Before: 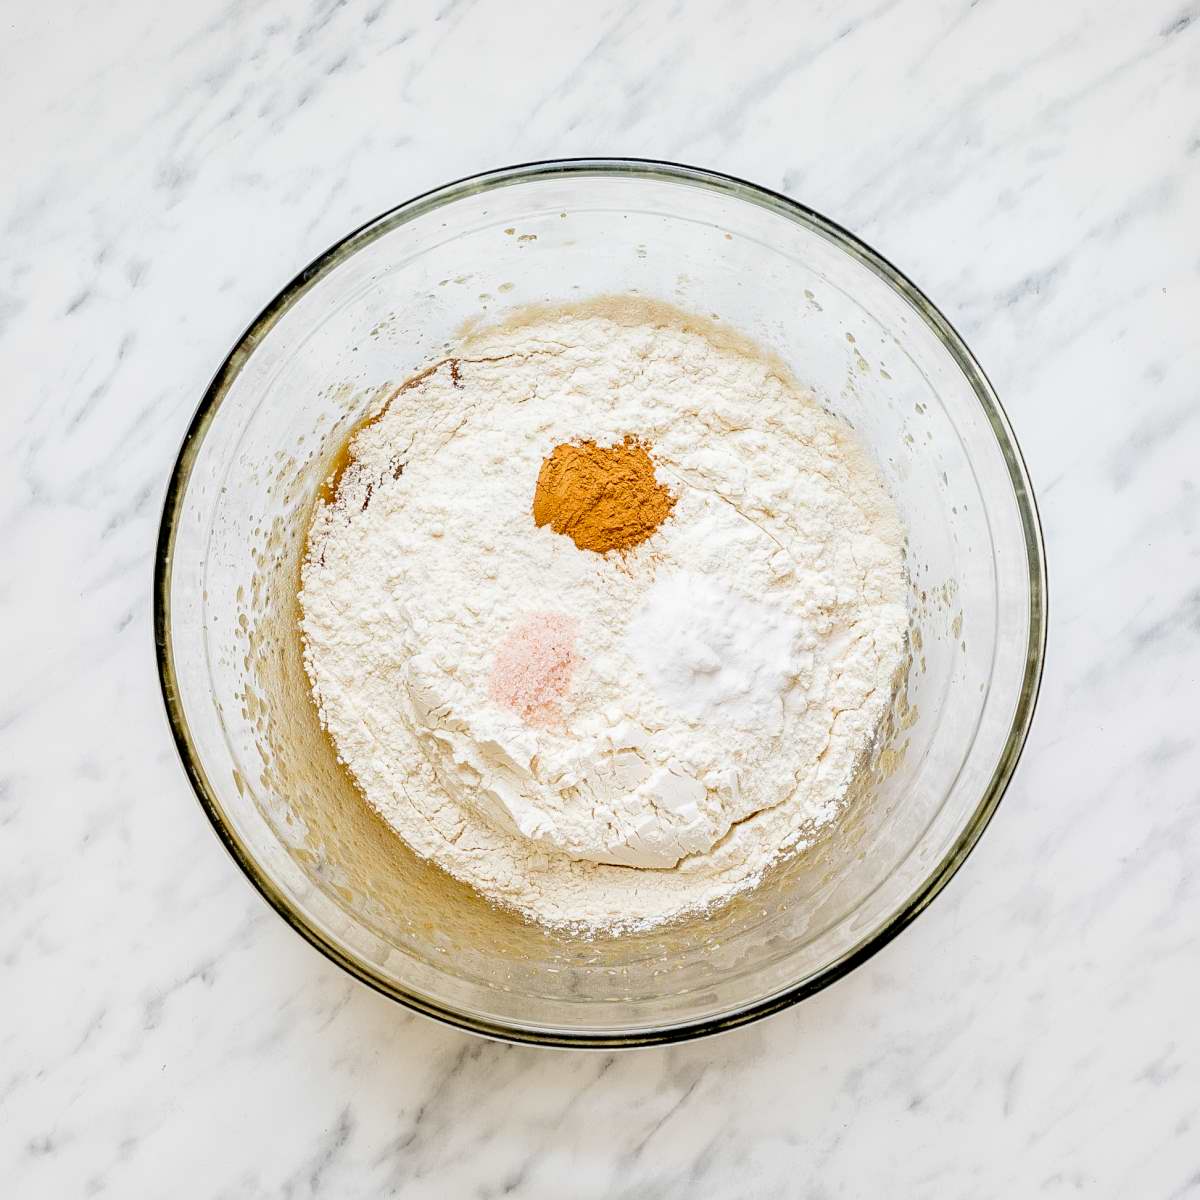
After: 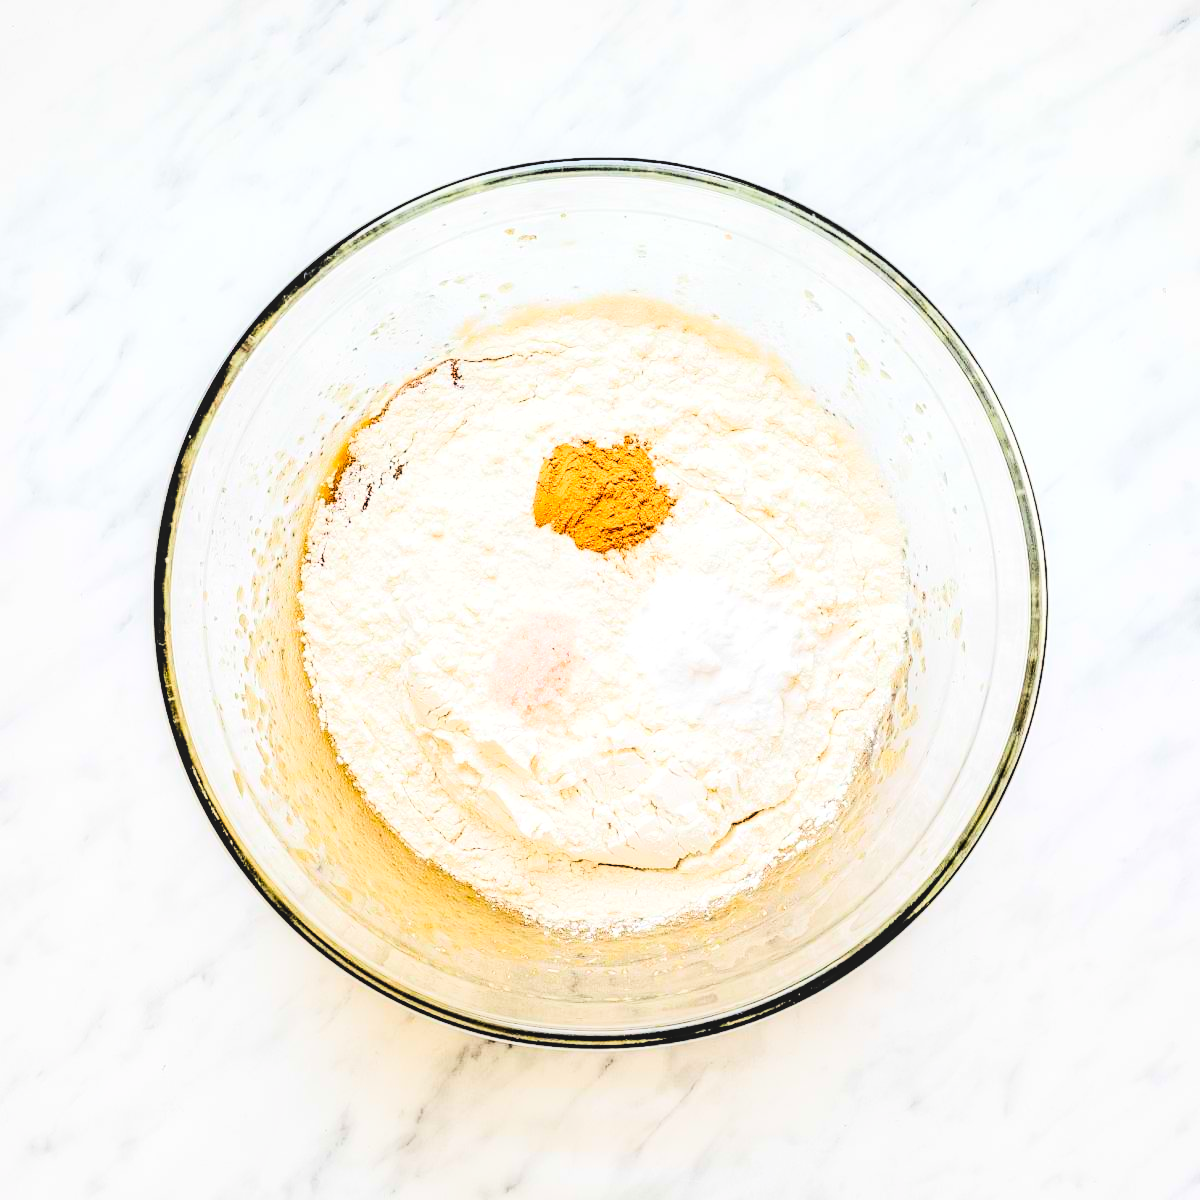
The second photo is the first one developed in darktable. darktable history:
tone curve: curves: ch0 [(0, 0) (0.16, 0.055) (0.506, 0.762) (1, 1.024)], color space Lab, linked channels, preserve colors none
local contrast: on, module defaults
